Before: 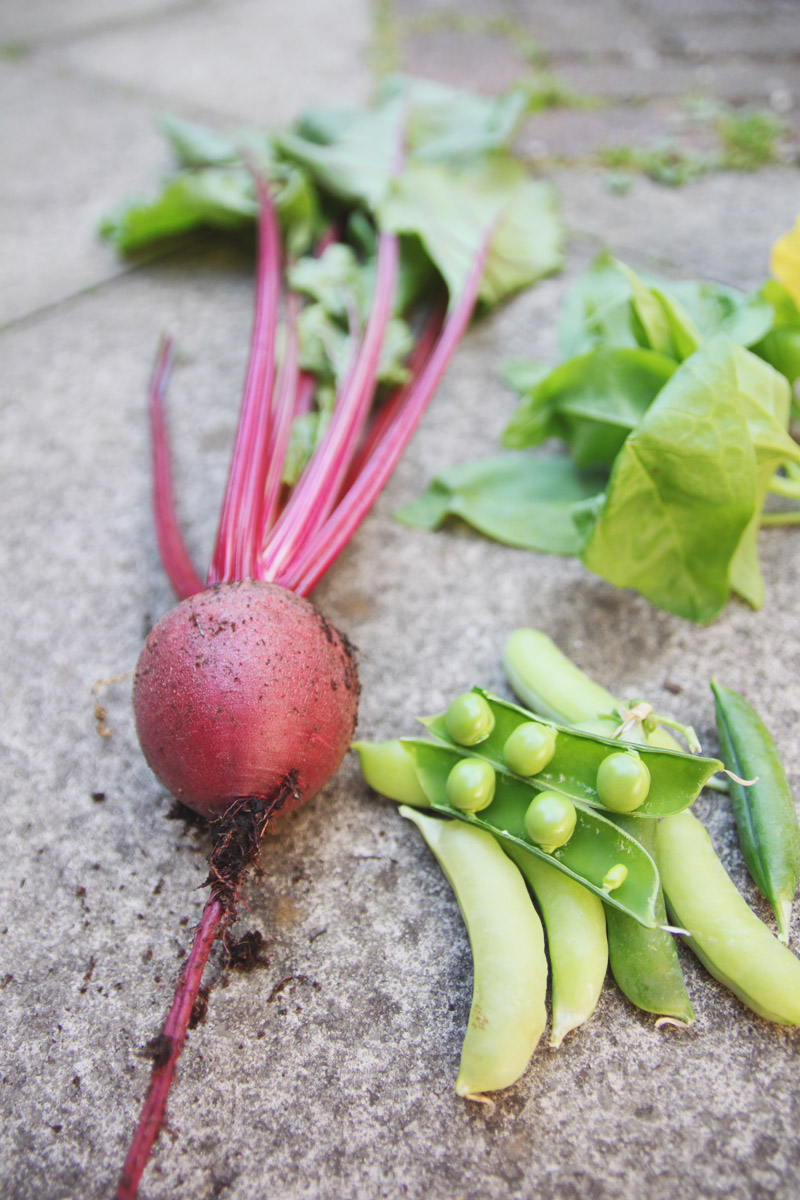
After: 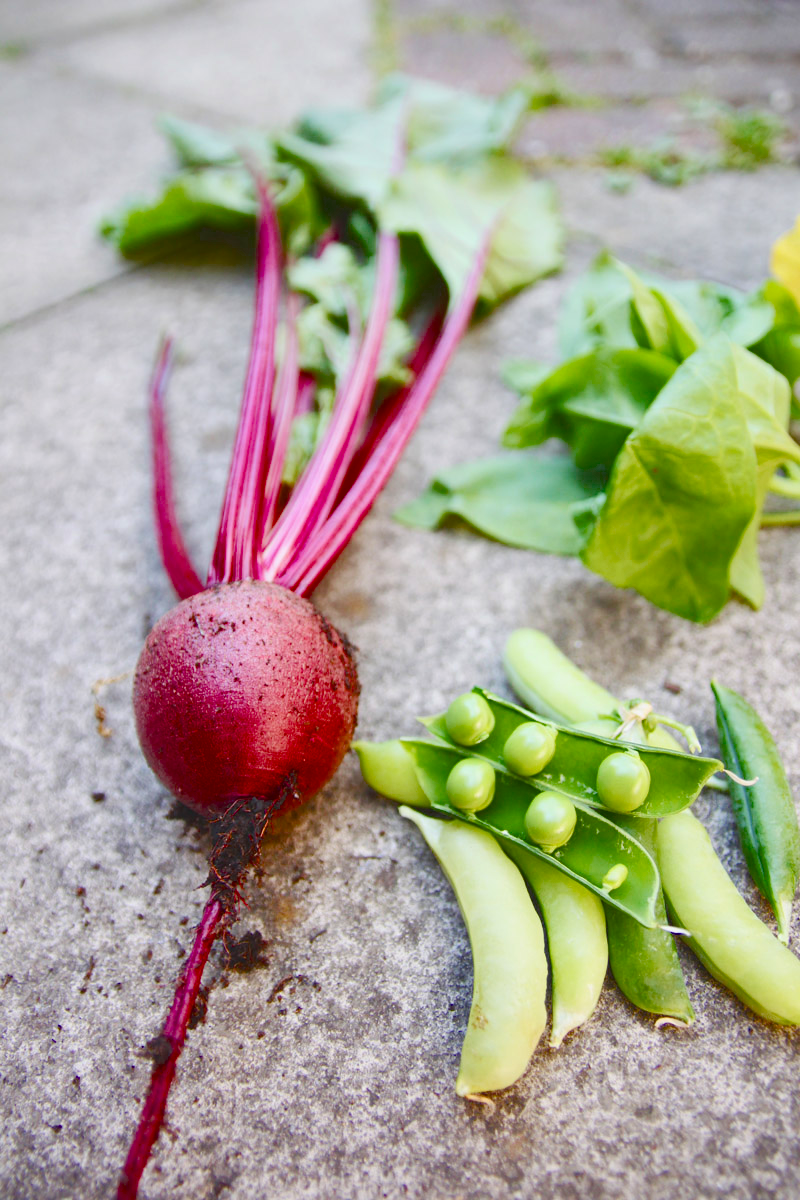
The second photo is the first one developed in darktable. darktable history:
color balance rgb: shadows lift › hue 84.48°, global offset › luminance 0.469%, global offset › hue 57.87°, perceptual saturation grading › global saturation 26.595%, perceptual saturation grading › highlights -28.332%, perceptual saturation grading › mid-tones 15.797%, perceptual saturation grading › shadows 33.648%, global vibrance 15.748%, saturation formula JzAzBz (2021)
exposure: exposure 0.076 EV, compensate highlight preservation false
